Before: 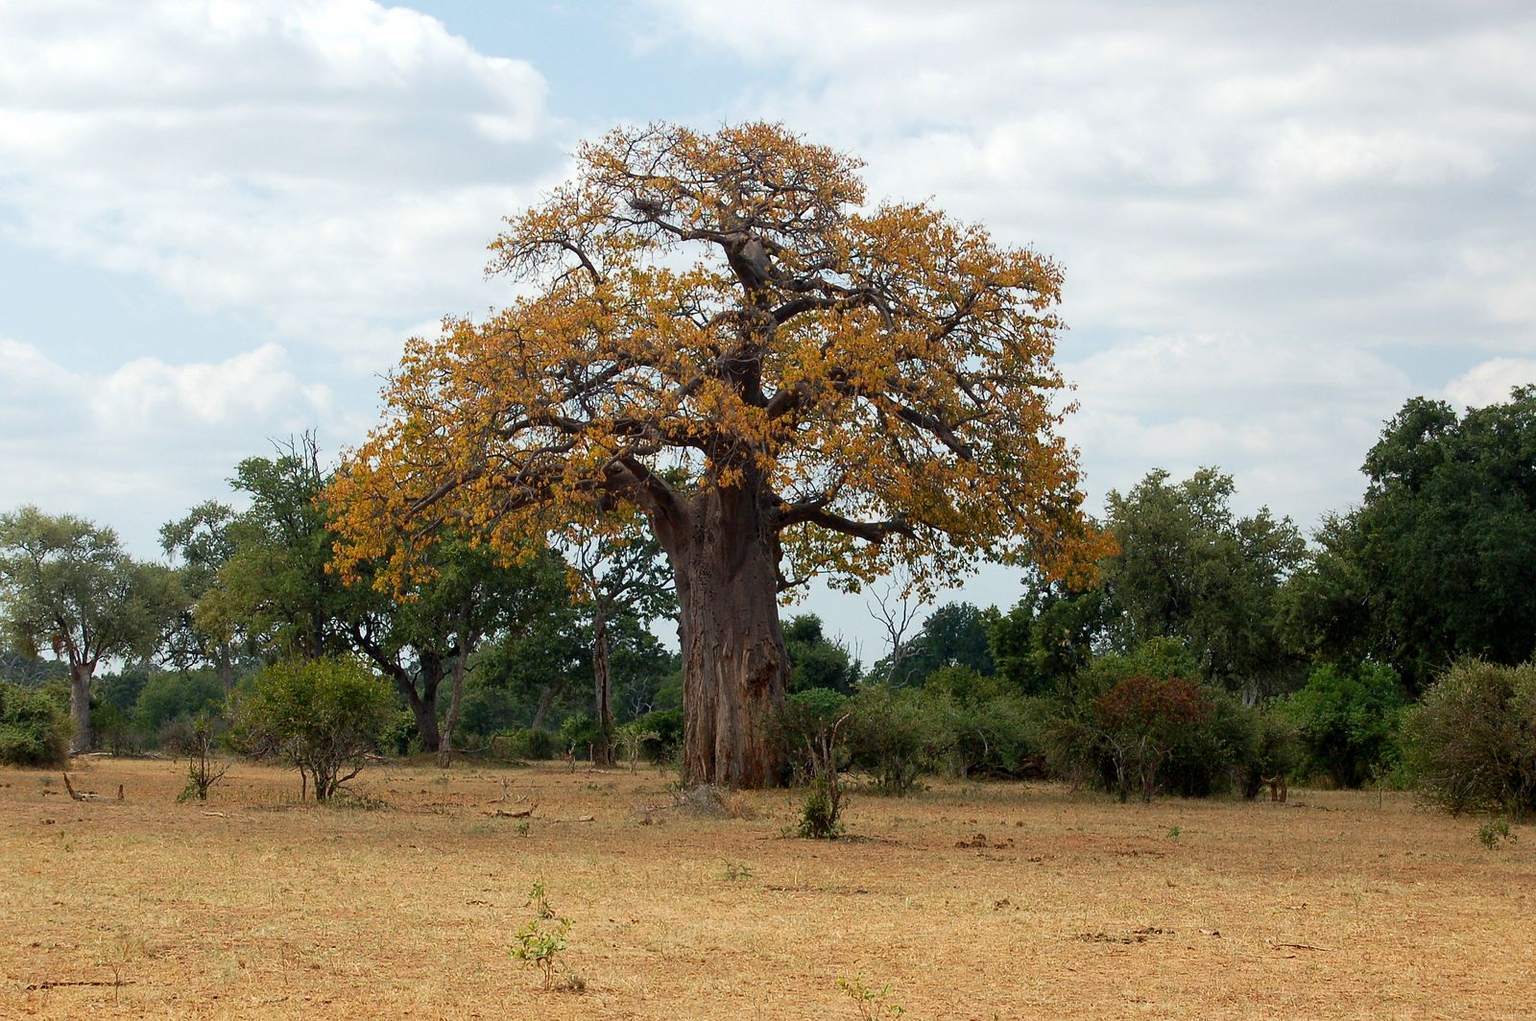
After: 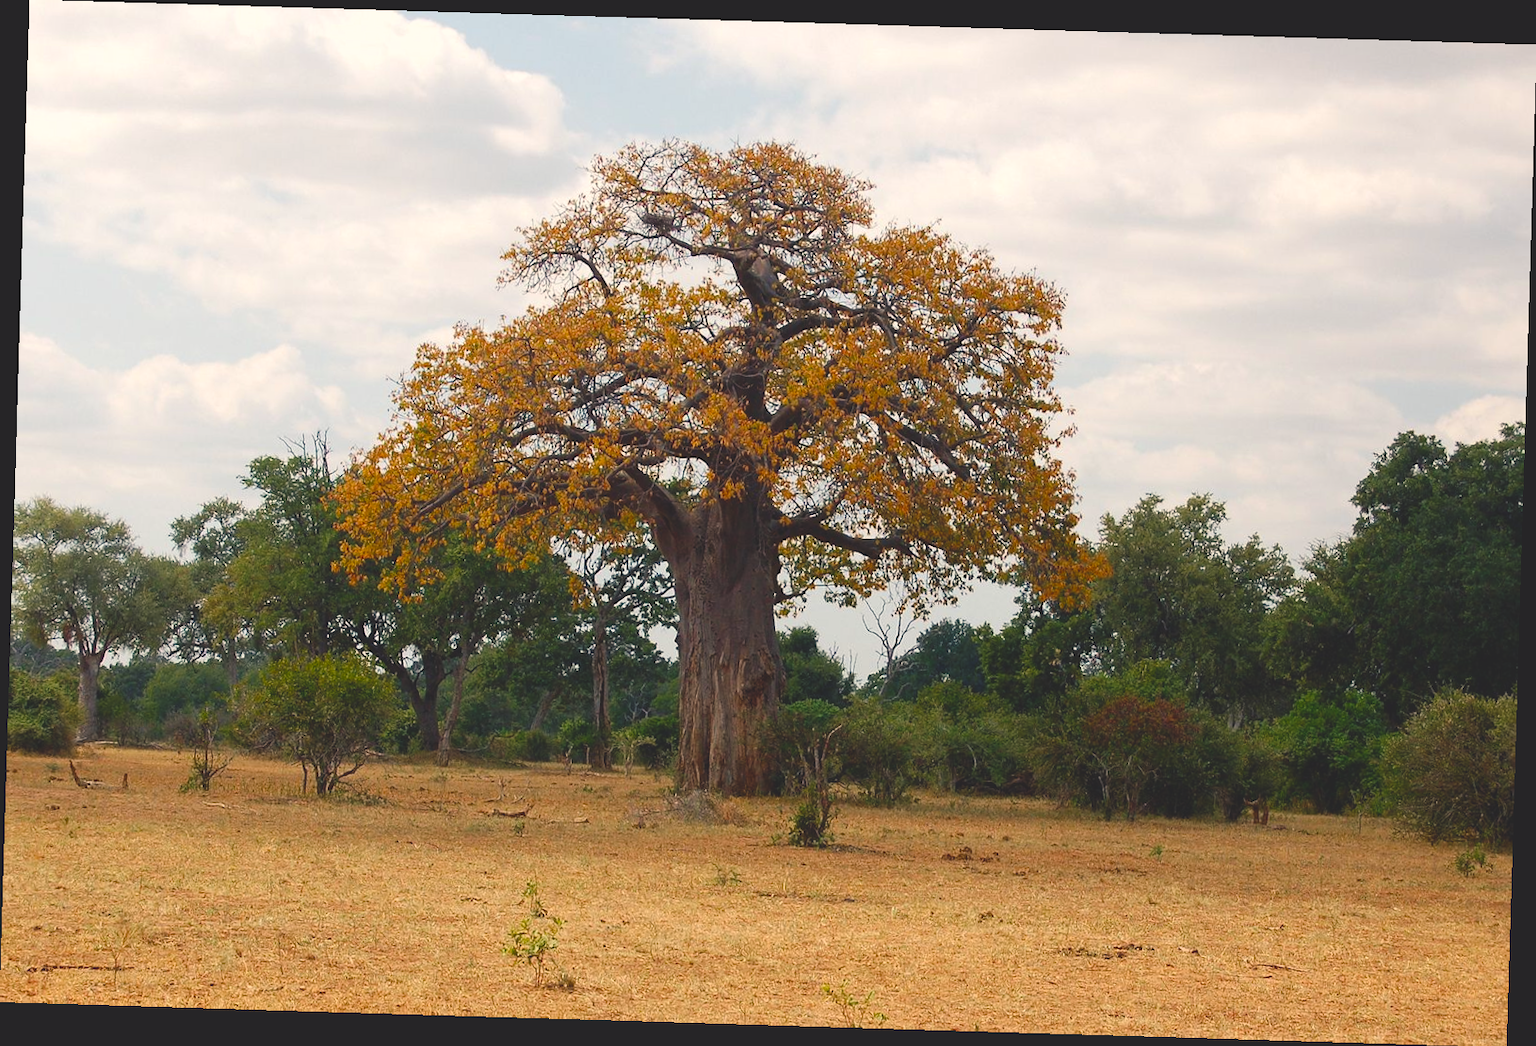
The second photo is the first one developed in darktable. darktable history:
rotate and perspective: rotation 1.72°, automatic cropping off
color balance rgb: shadows lift › chroma 2%, shadows lift › hue 247.2°, power › chroma 0.3%, power › hue 25.2°, highlights gain › chroma 3%, highlights gain › hue 60°, global offset › luminance 2%, perceptual saturation grading › global saturation 20%, perceptual saturation grading › highlights -20%, perceptual saturation grading › shadows 30%
